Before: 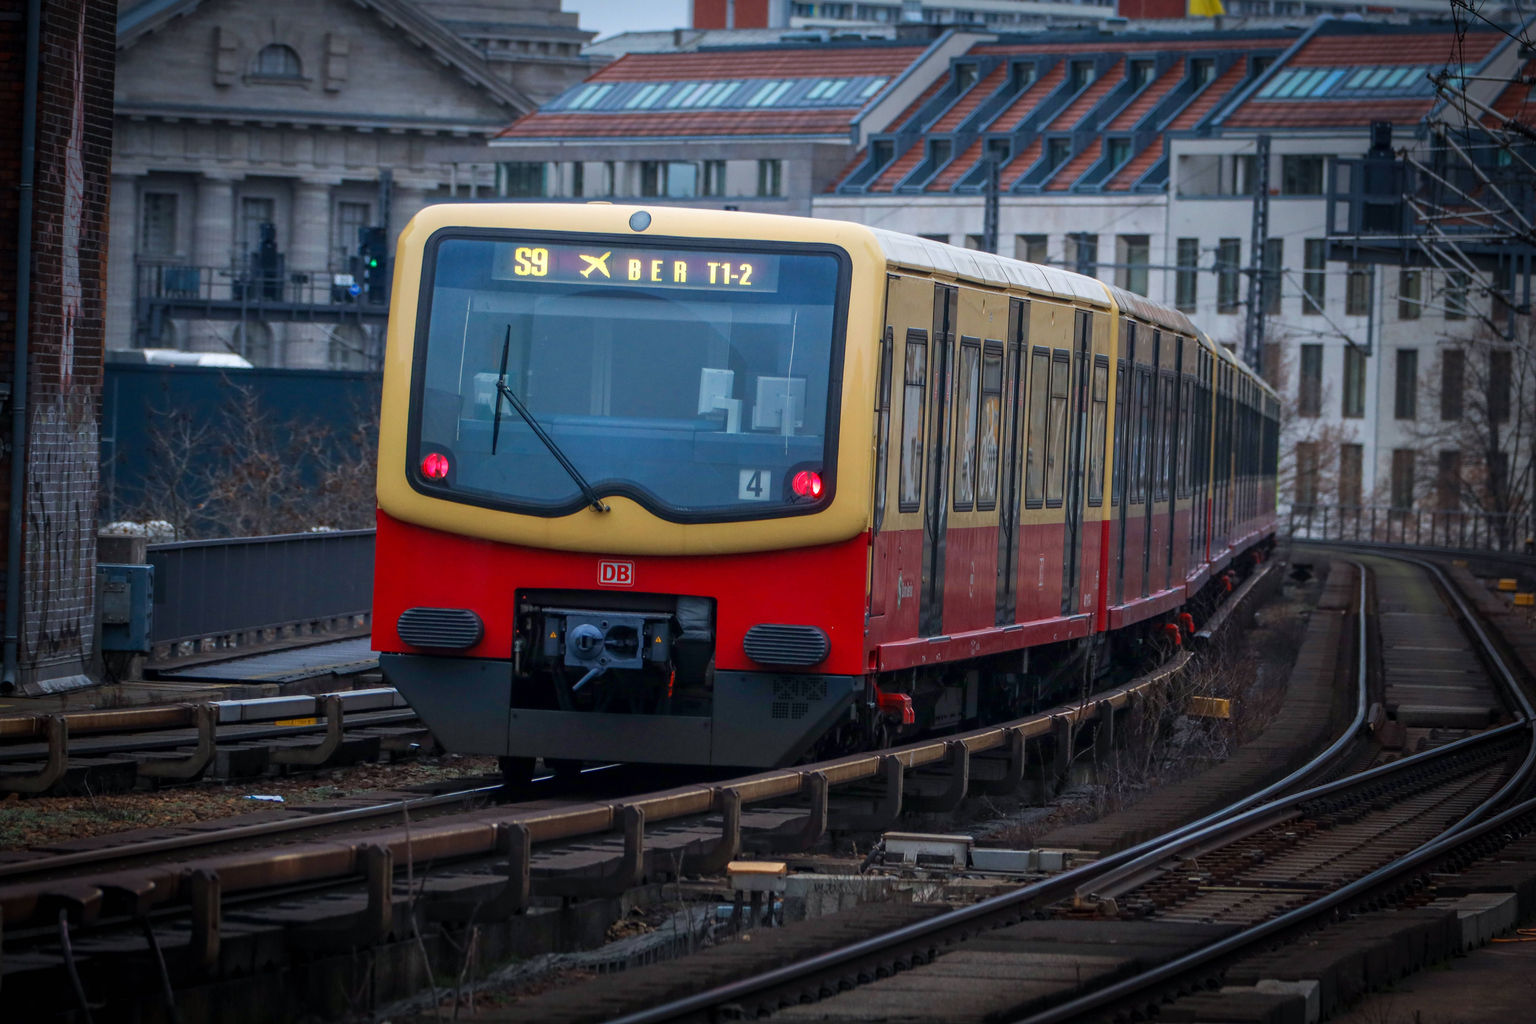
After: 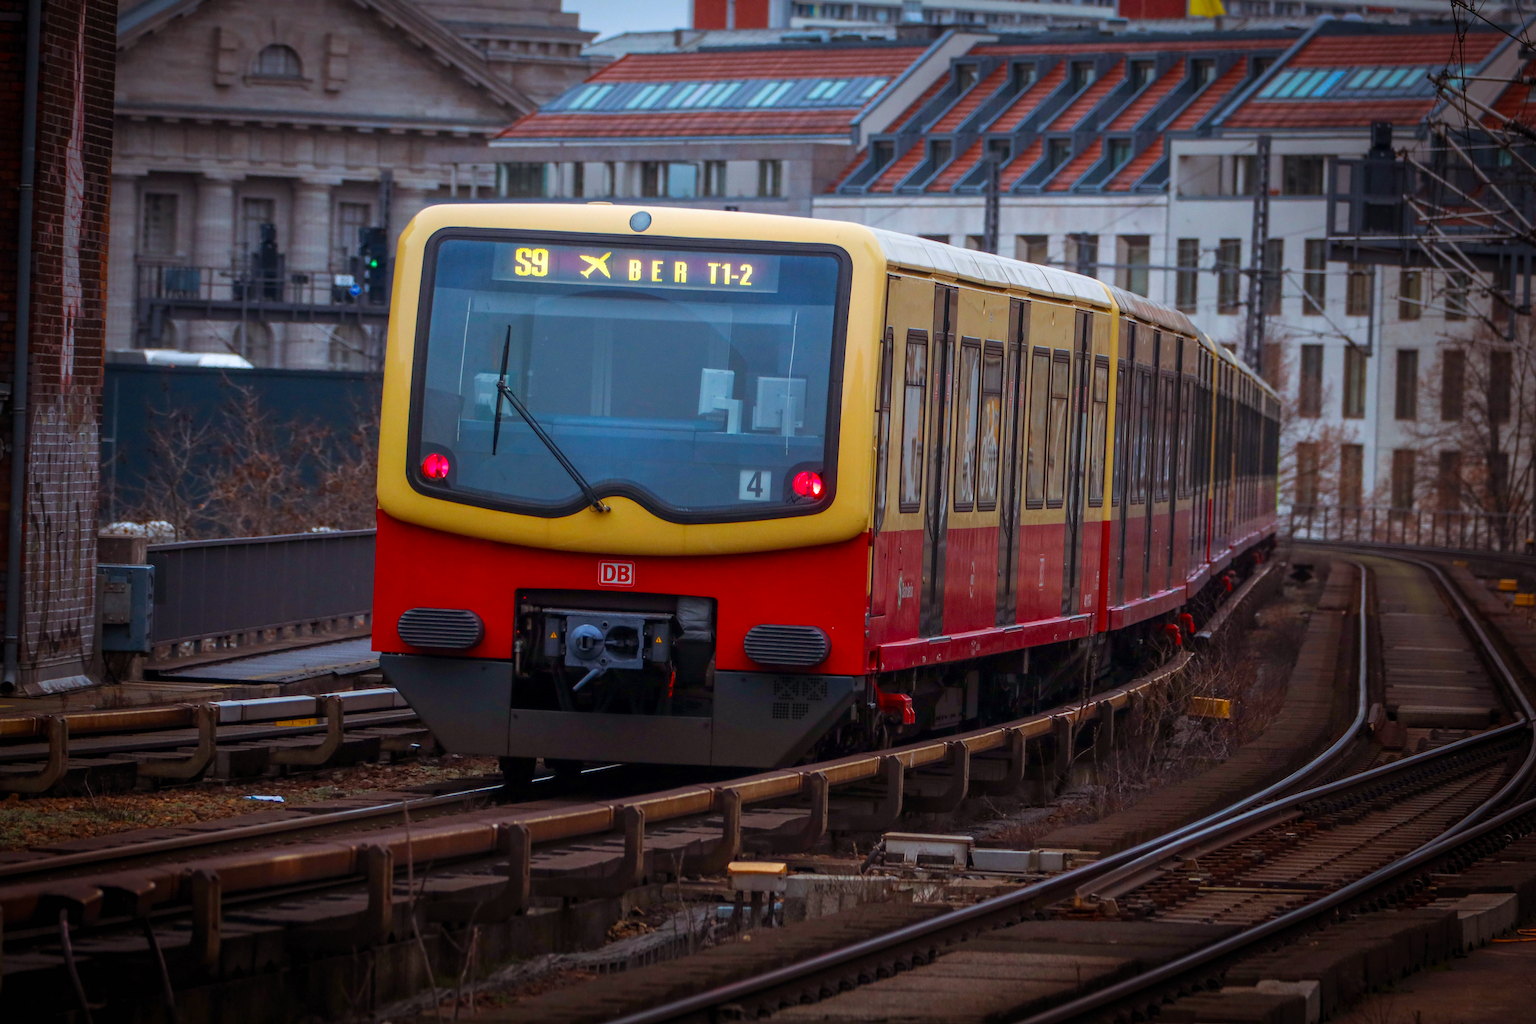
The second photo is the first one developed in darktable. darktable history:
base curve: curves: ch0 [(0, 0) (0.989, 0.992)]
color balance rgb: shadows lift › chroma 9.856%, shadows lift › hue 45.29°, perceptual saturation grading › global saturation 30.669%
